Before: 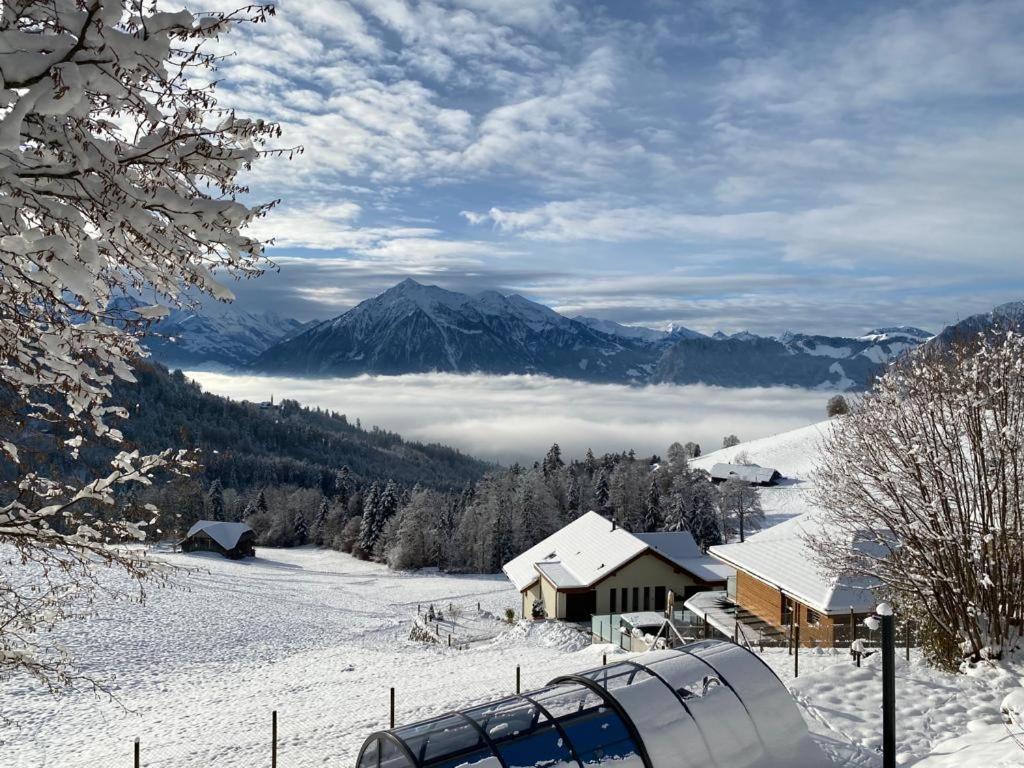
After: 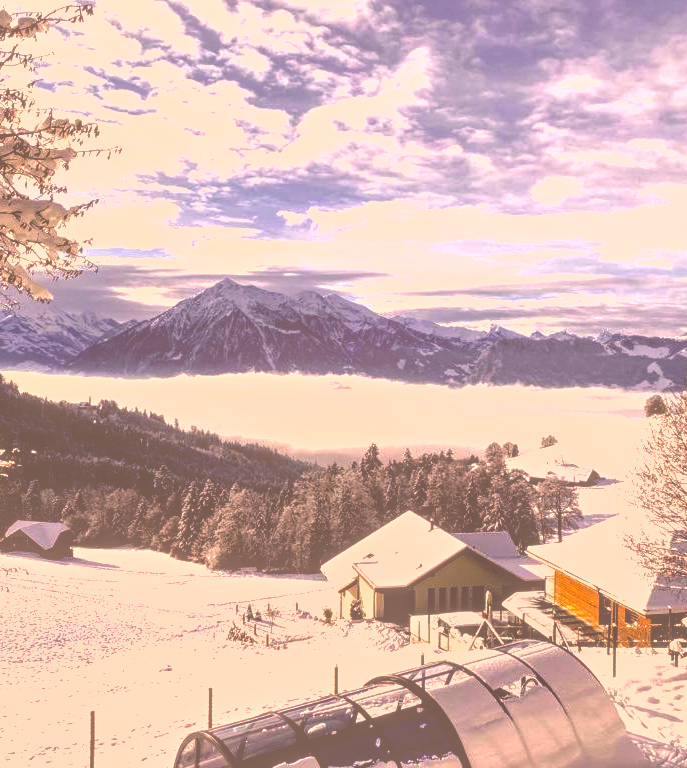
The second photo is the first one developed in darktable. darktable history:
local contrast: highlights 72%, shadows 10%, midtone range 0.19
exposure: black level correction -0.005, exposure 0.623 EV, compensate exposure bias true, compensate highlight preservation false
tone equalizer: -8 EV -0.738 EV, -7 EV -0.701 EV, -6 EV -0.622 EV, -5 EV -0.374 EV, -3 EV 0.369 EV, -2 EV 0.6 EV, -1 EV 0.686 EV, +0 EV 0.721 EV, edges refinement/feathering 500, mask exposure compensation -1.57 EV, preserve details no
shadows and highlights: on, module defaults
crop and rotate: left 17.821%, right 15.07%
color correction: highlights a* 39.65, highlights b* 39.78, saturation 0.688
base curve: curves: ch0 [(0, 0.02) (0.083, 0.036) (1, 1)], preserve colors none
color balance rgb: perceptual saturation grading › global saturation 30.158%, global vibrance 9.199%
